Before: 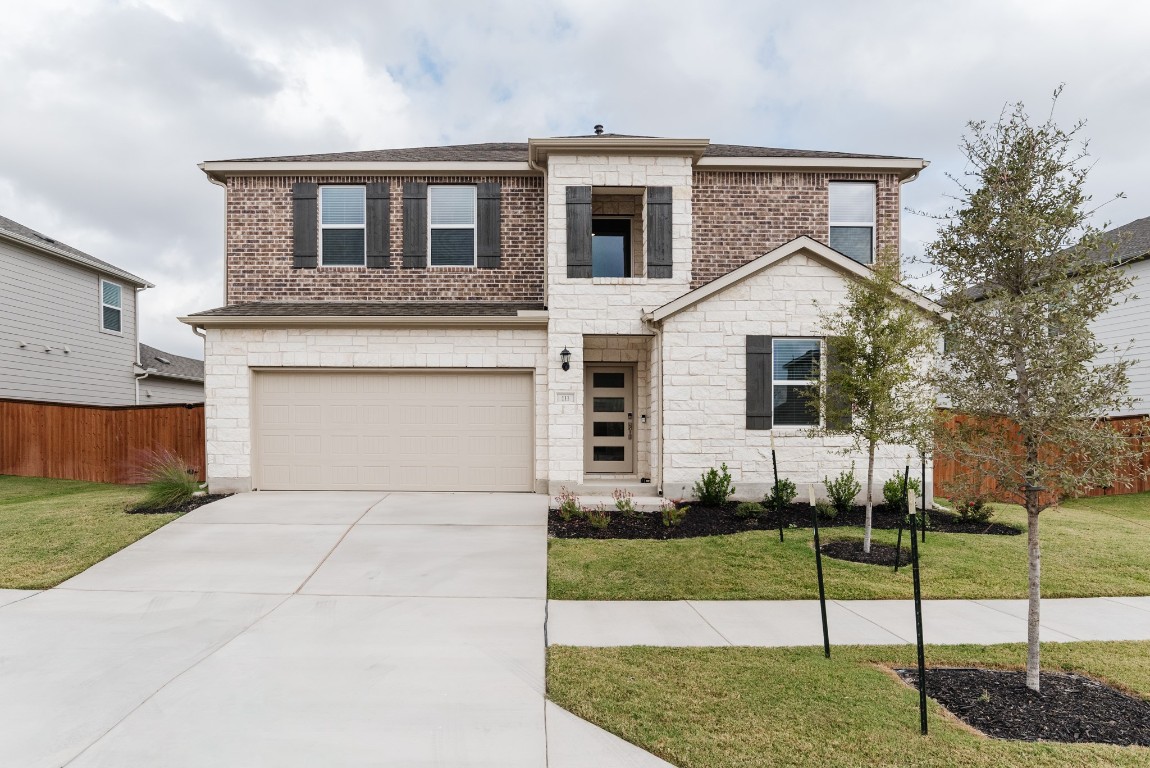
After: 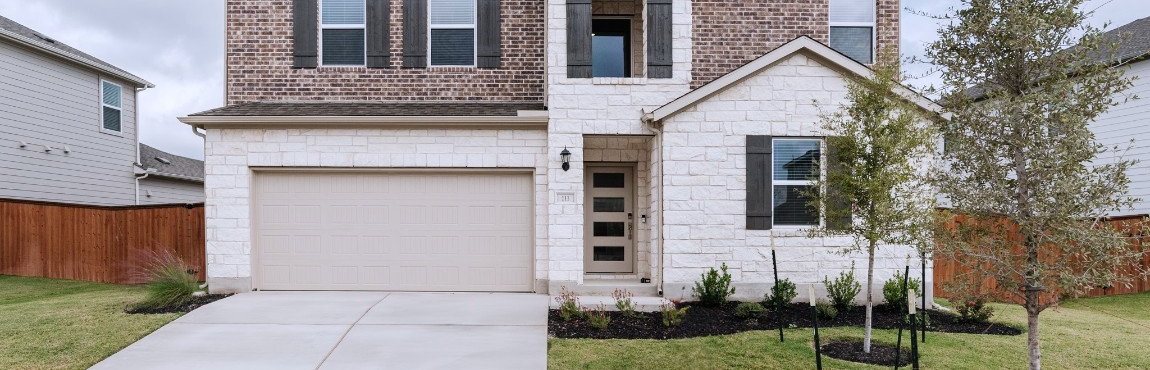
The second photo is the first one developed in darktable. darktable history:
color calibration: illuminant as shot in camera, x 0.358, y 0.373, temperature 4628.91 K
crop and rotate: top 26.084%, bottom 25.672%
